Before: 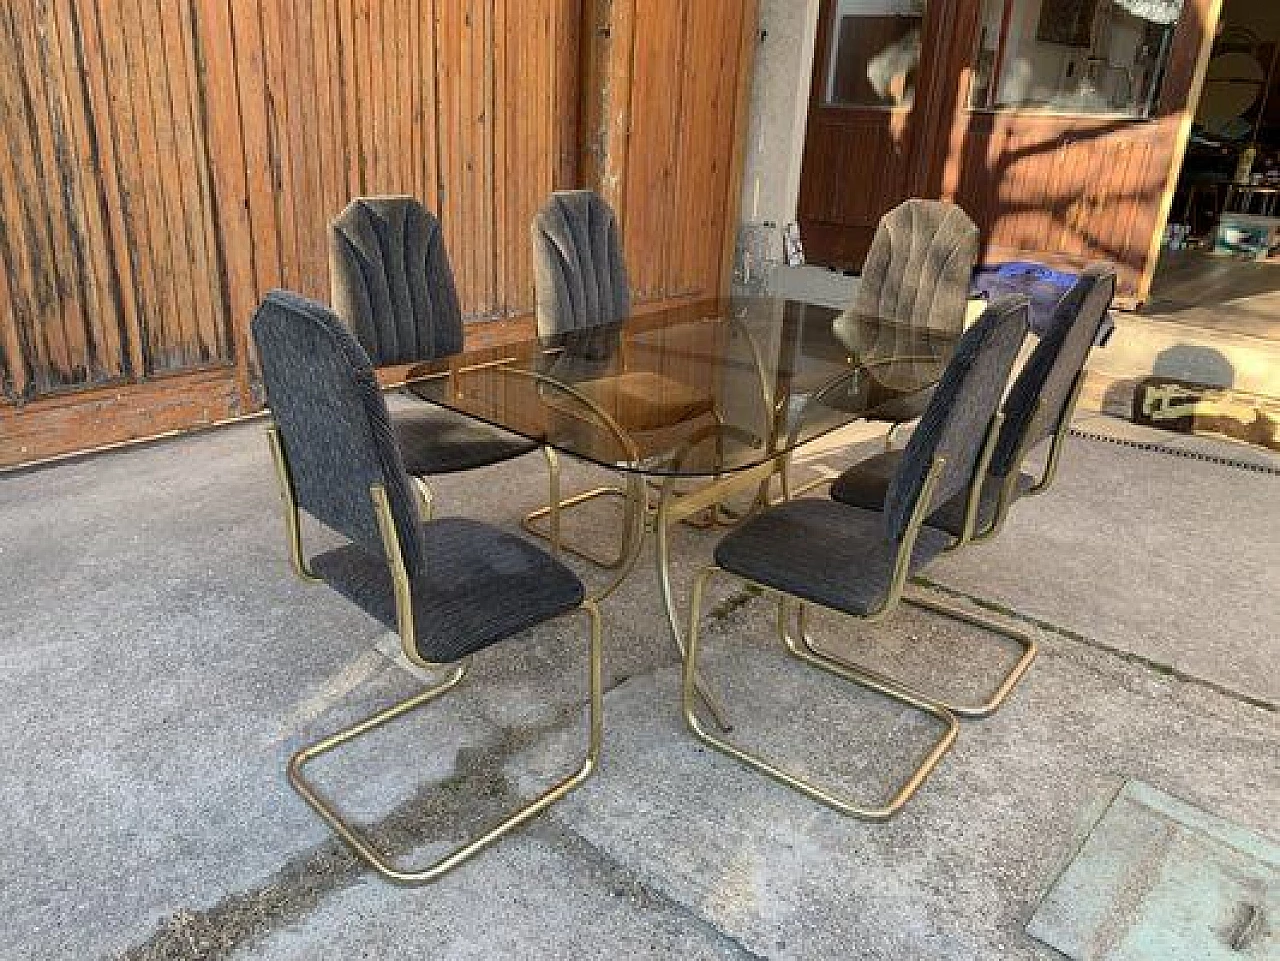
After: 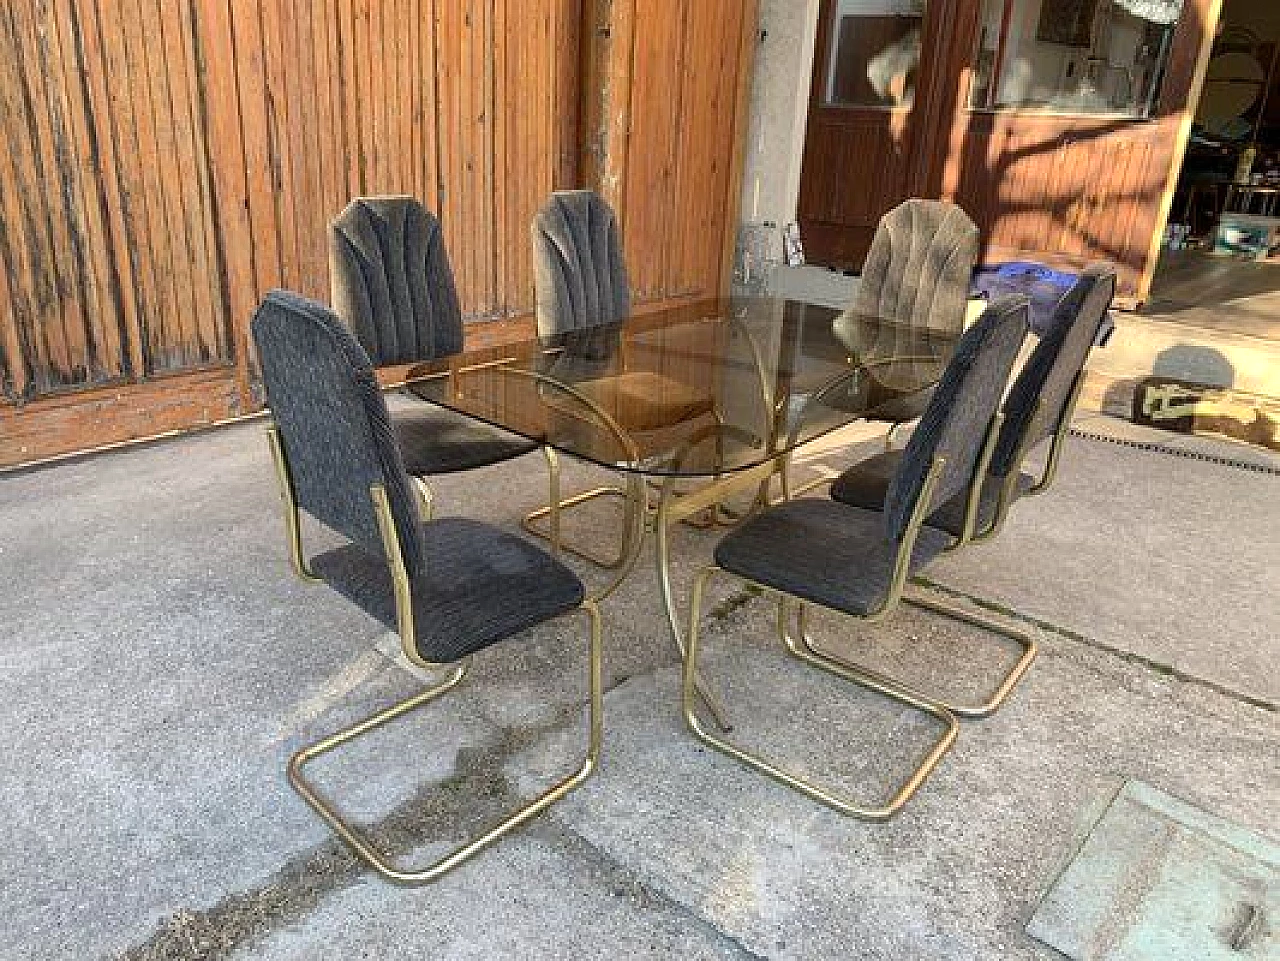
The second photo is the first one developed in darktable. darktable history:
exposure: exposure 0.187 EV, compensate highlight preservation false
tone equalizer: edges refinement/feathering 500, mask exposure compensation -1.57 EV, preserve details no
